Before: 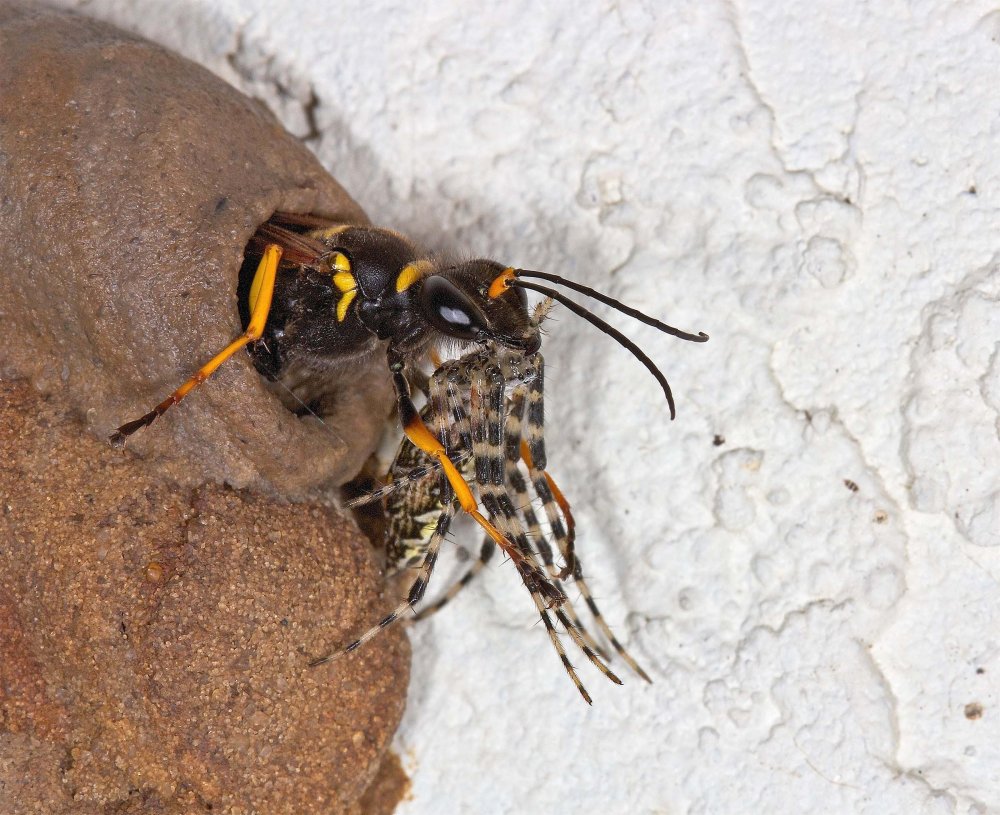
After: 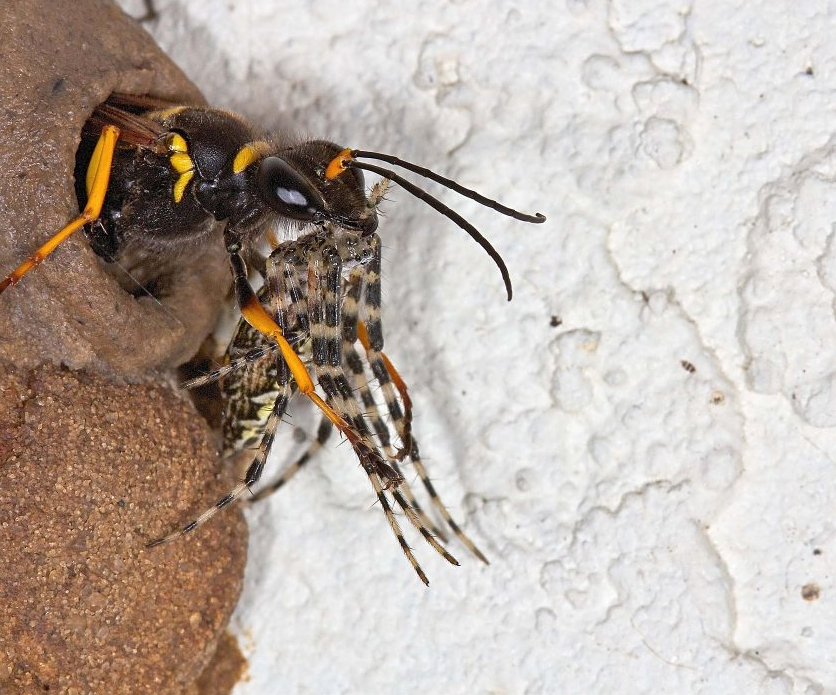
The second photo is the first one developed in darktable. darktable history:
sharpen: amount 0.204
crop: left 16.351%, top 14.643%
